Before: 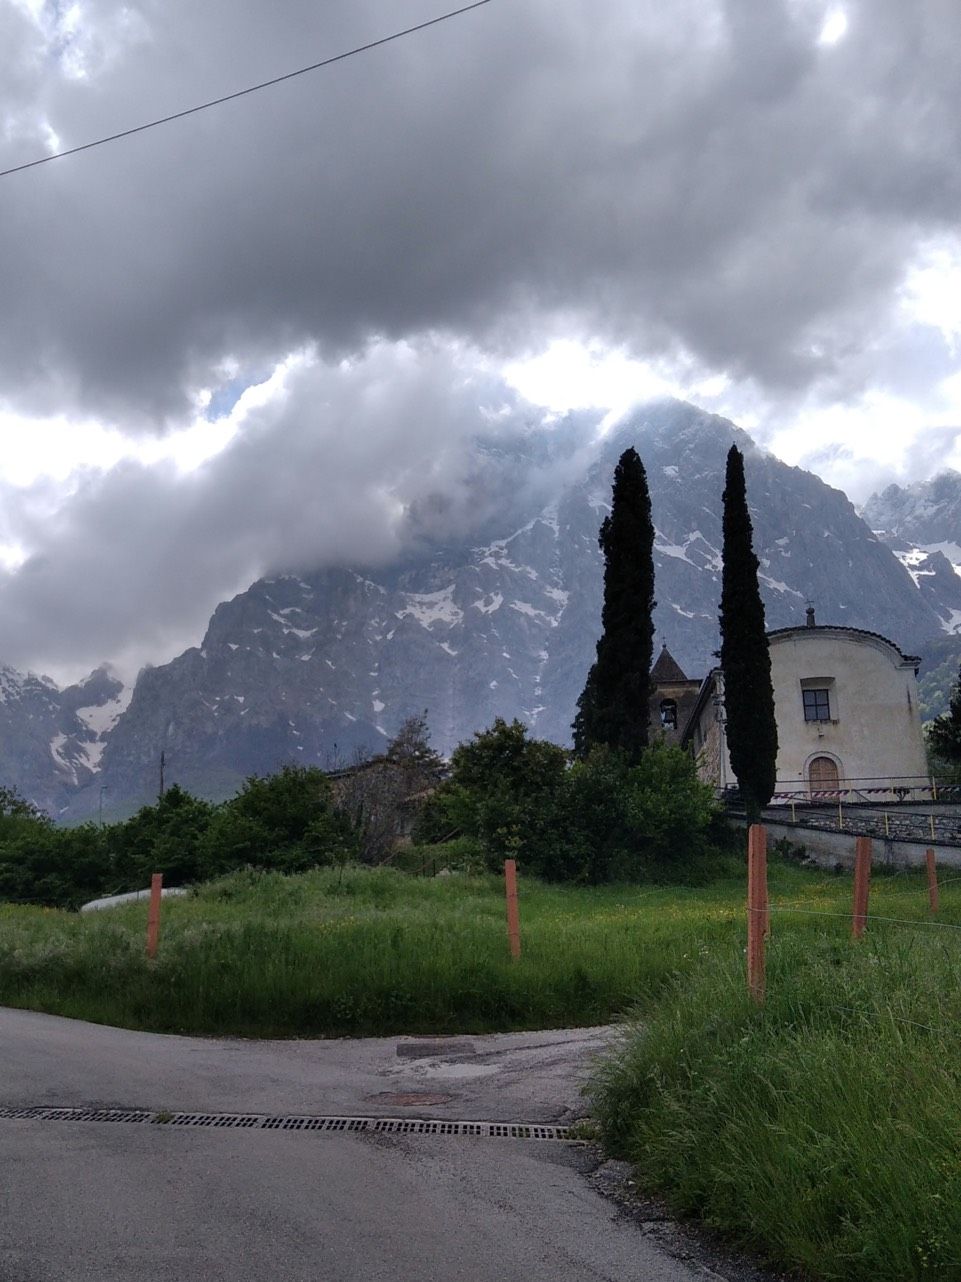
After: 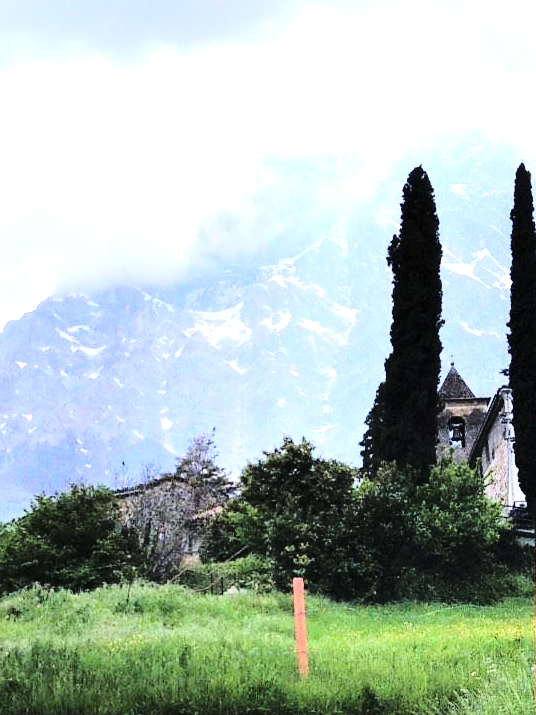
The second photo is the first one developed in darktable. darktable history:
white balance: red 0.974, blue 1.044
tone curve: curves: ch0 [(0, 0) (0.179, 0.073) (0.265, 0.147) (0.463, 0.553) (0.51, 0.635) (0.716, 0.863) (1, 0.997)], color space Lab, linked channels, preserve colors none
crop and rotate: left 22.13%, top 22.054%, right 22.026%, bottom 22.102%
exposure: black level correction 0, exposure 2.088 EV, compensate exposure bias true, compensate highlight preservation false
